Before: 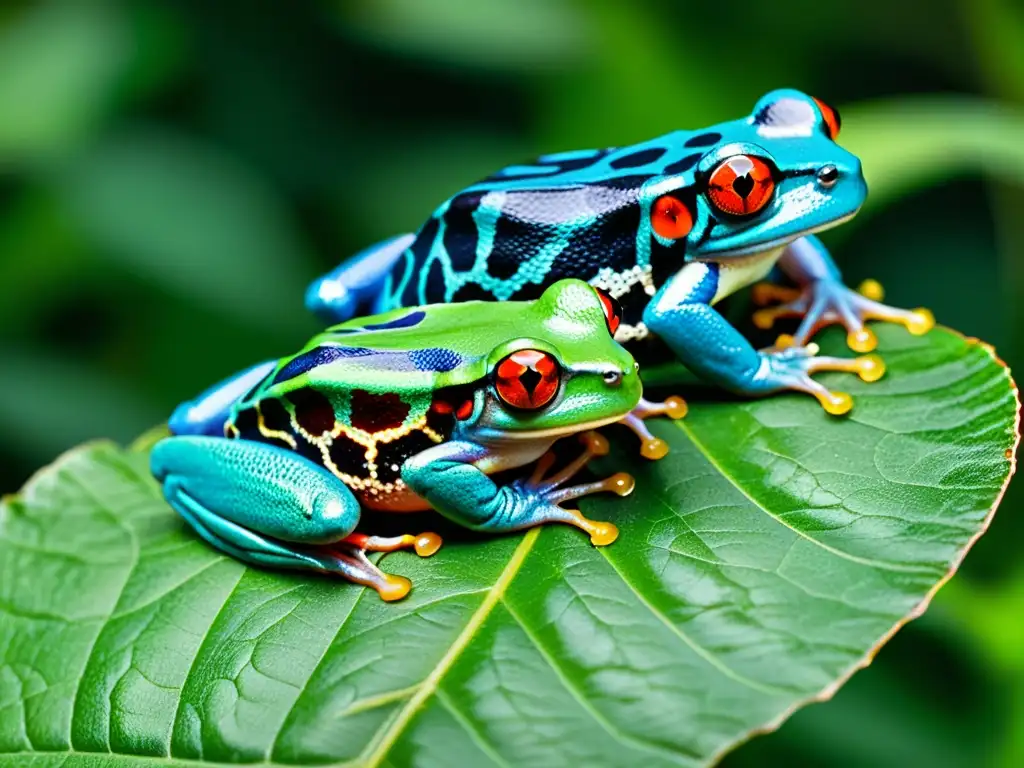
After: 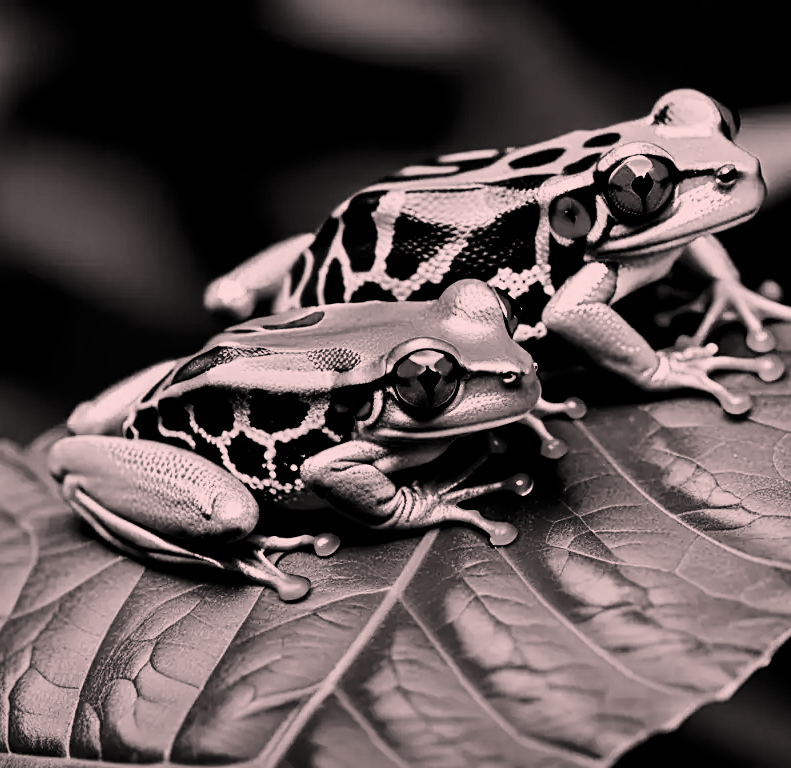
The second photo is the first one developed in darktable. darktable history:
crop: left 9.887%, right 12.785%
contrast brightness saturation: contrast 0.1, brightness -0.275, saturation 0.136
sharpen: amount 0.21
color correction: highlights a* 14.7, highlights b* 4.84
filmic rgb: black relative exposure -5.1 EV, white relative exposure 3.96 EV, hardness 2.9, contrast 1.296, highlights saturation mix -31.07%, color science v4 (2020)
exposure: exposure 0.201 EV, compensate highlight preservation false
color calibration: output gray [0.246, 0.254, 0.501, 0], illuminant as shot in camera, x 0.358, y 0.373, temperature 4628.91 K
